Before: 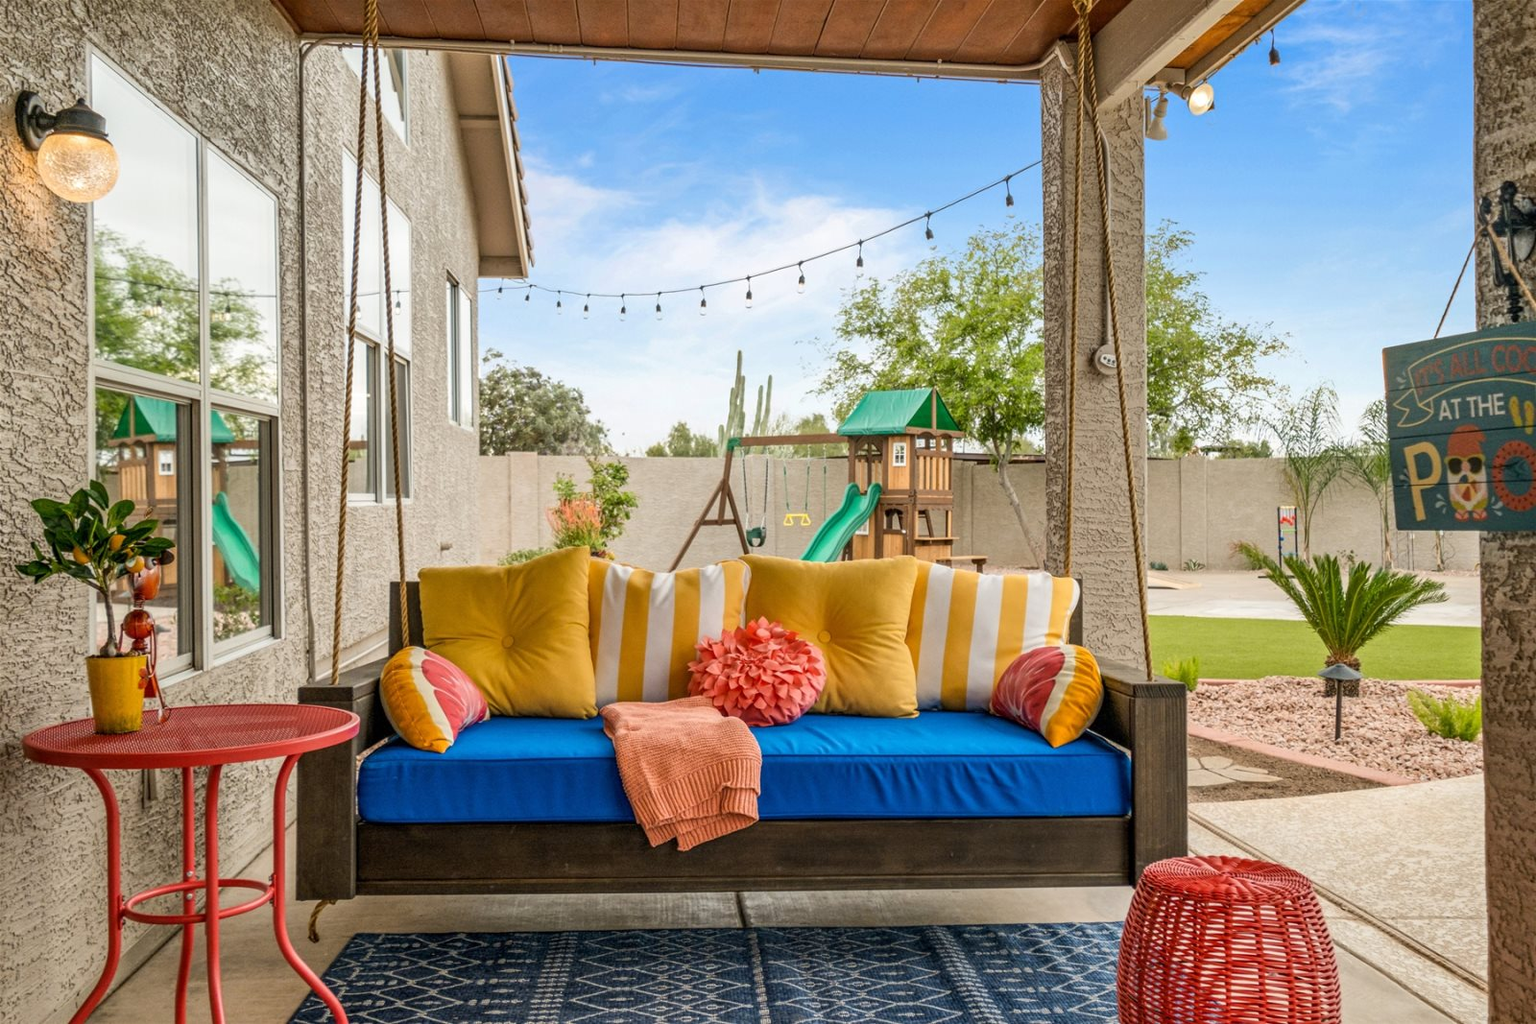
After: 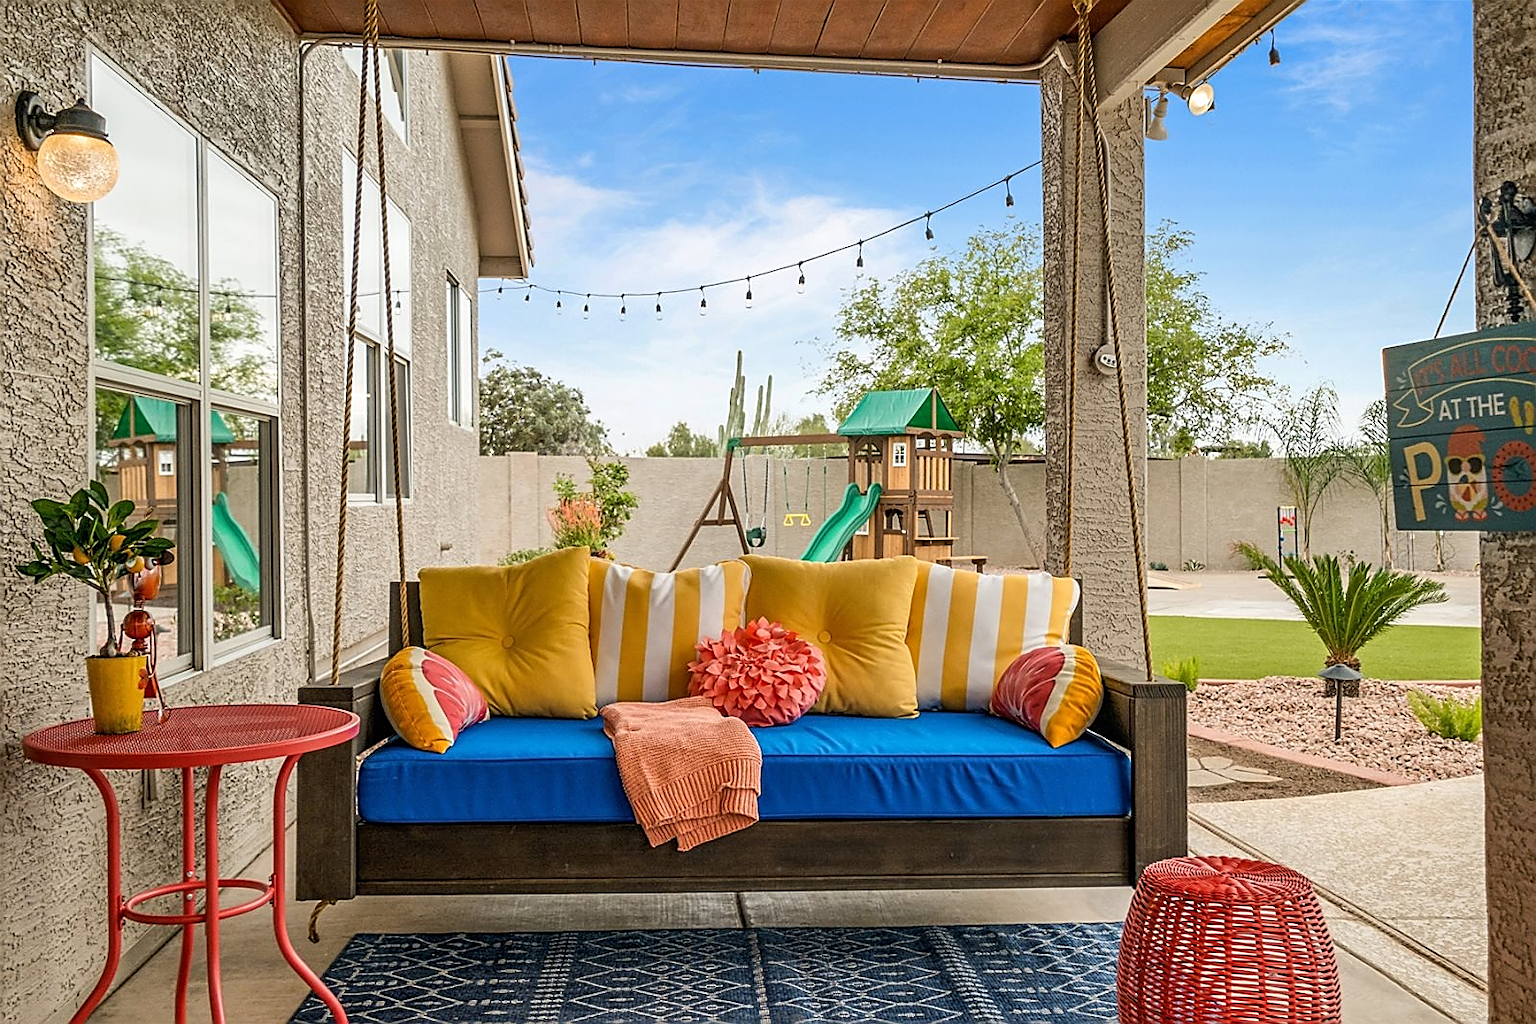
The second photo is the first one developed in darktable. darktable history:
sharpen: radius 1.419, amount 1.24, threshold 0.647
